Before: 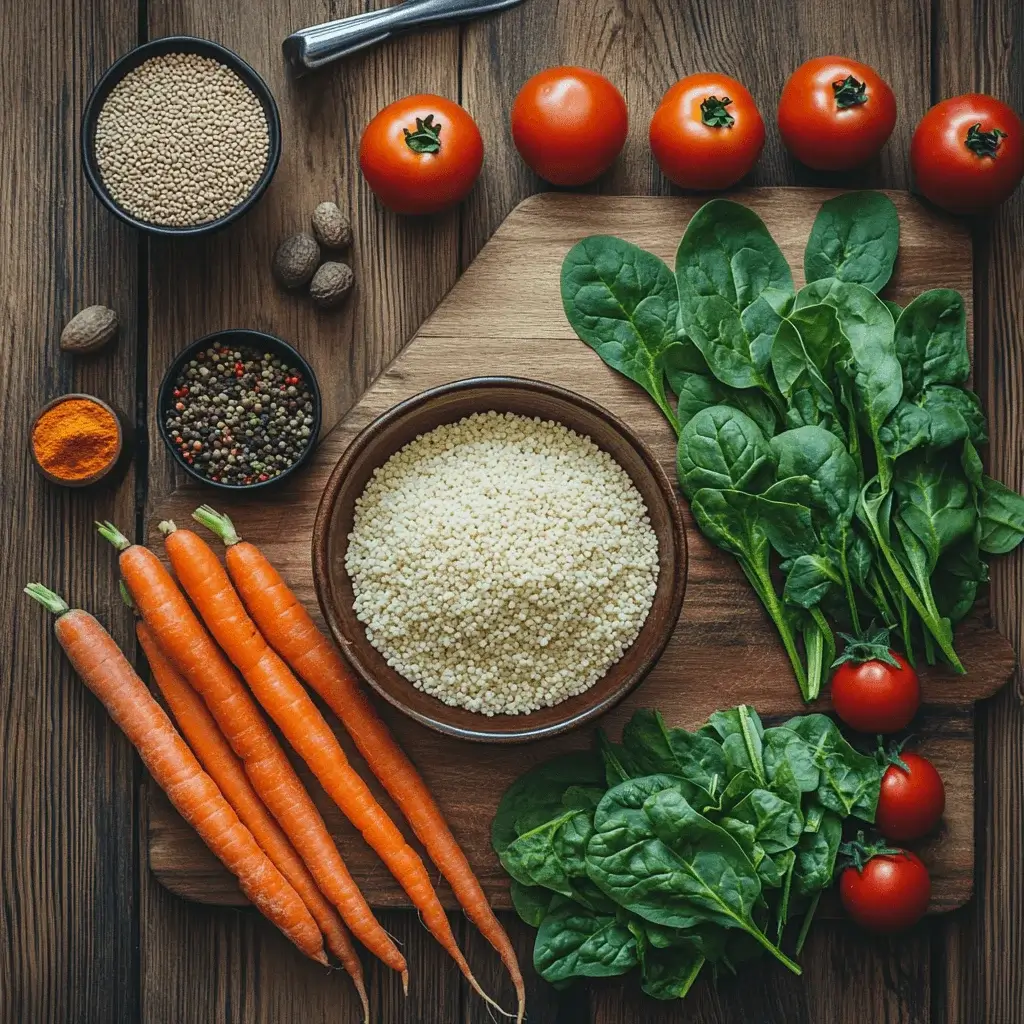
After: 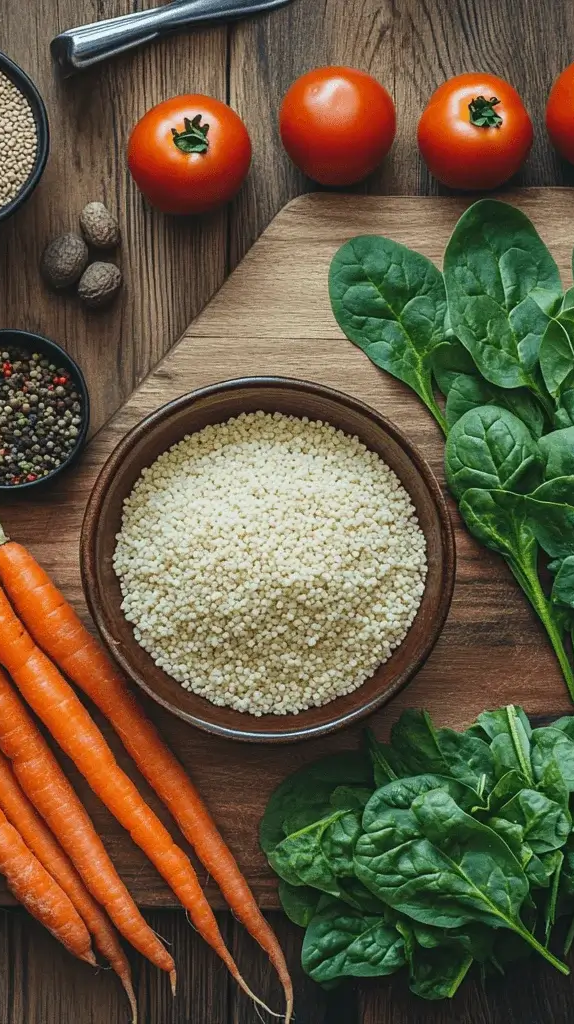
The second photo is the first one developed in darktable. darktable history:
crop and rotate: left 22.716%, right 21.161%
